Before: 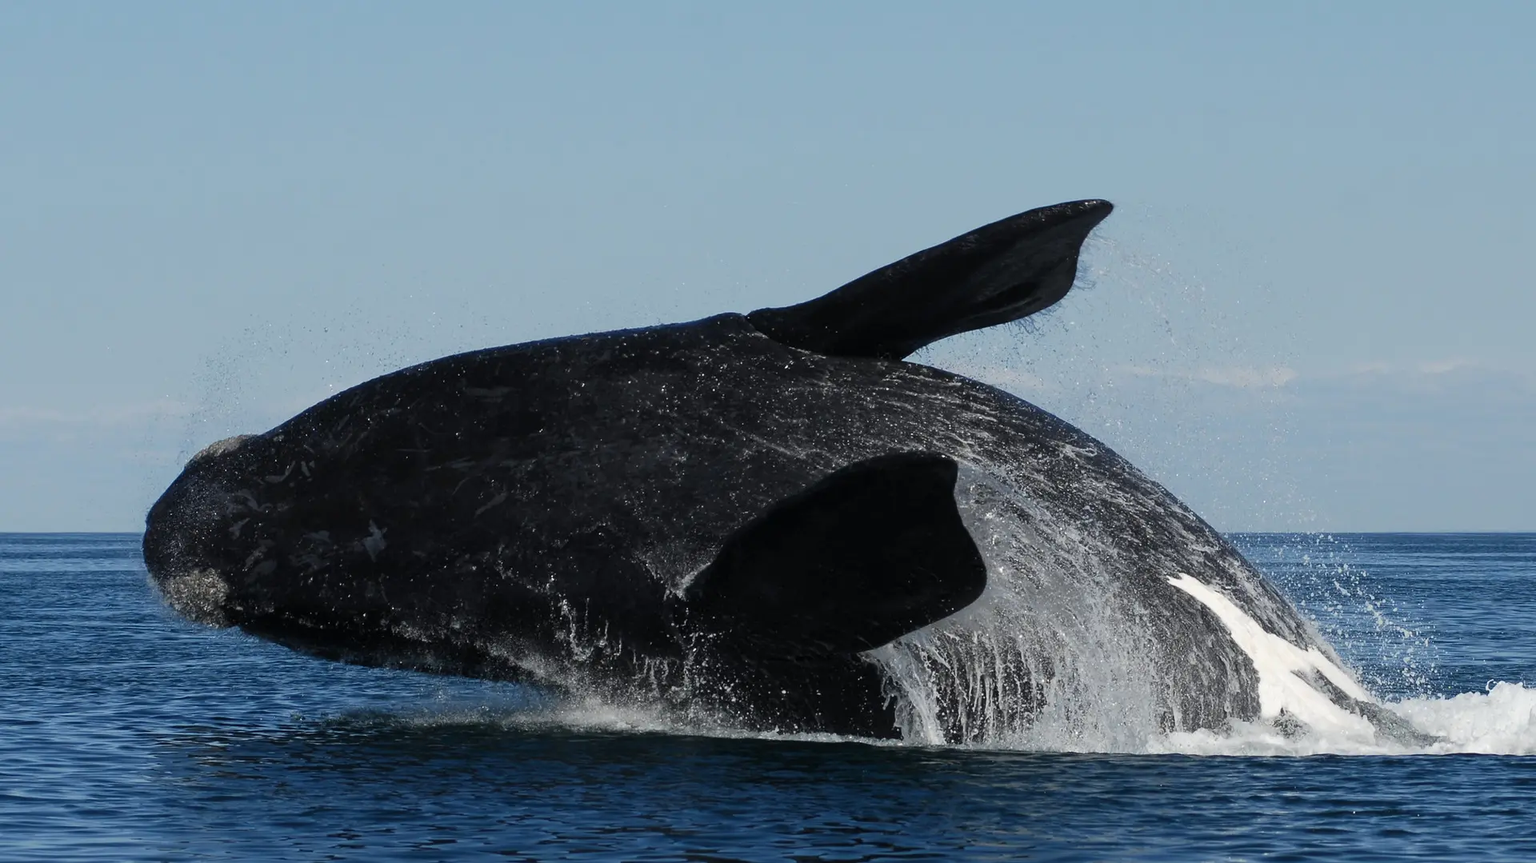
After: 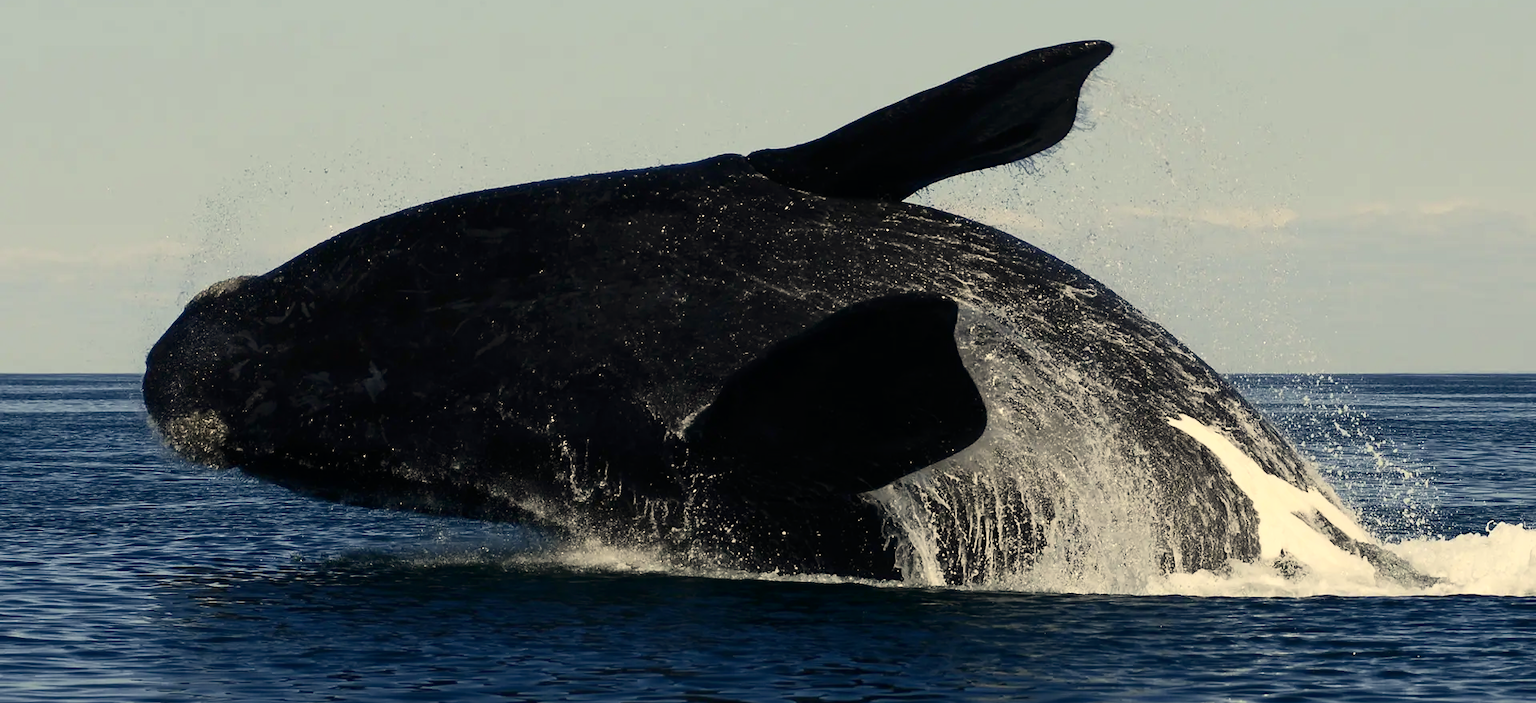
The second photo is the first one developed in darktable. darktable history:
exposure: exposure -0.05 EV
crop and rotate: top 18.507%
color correction: highlights a* 2.72, highlights b* 22.8
contrast brightness saturation: contrast 0.28
